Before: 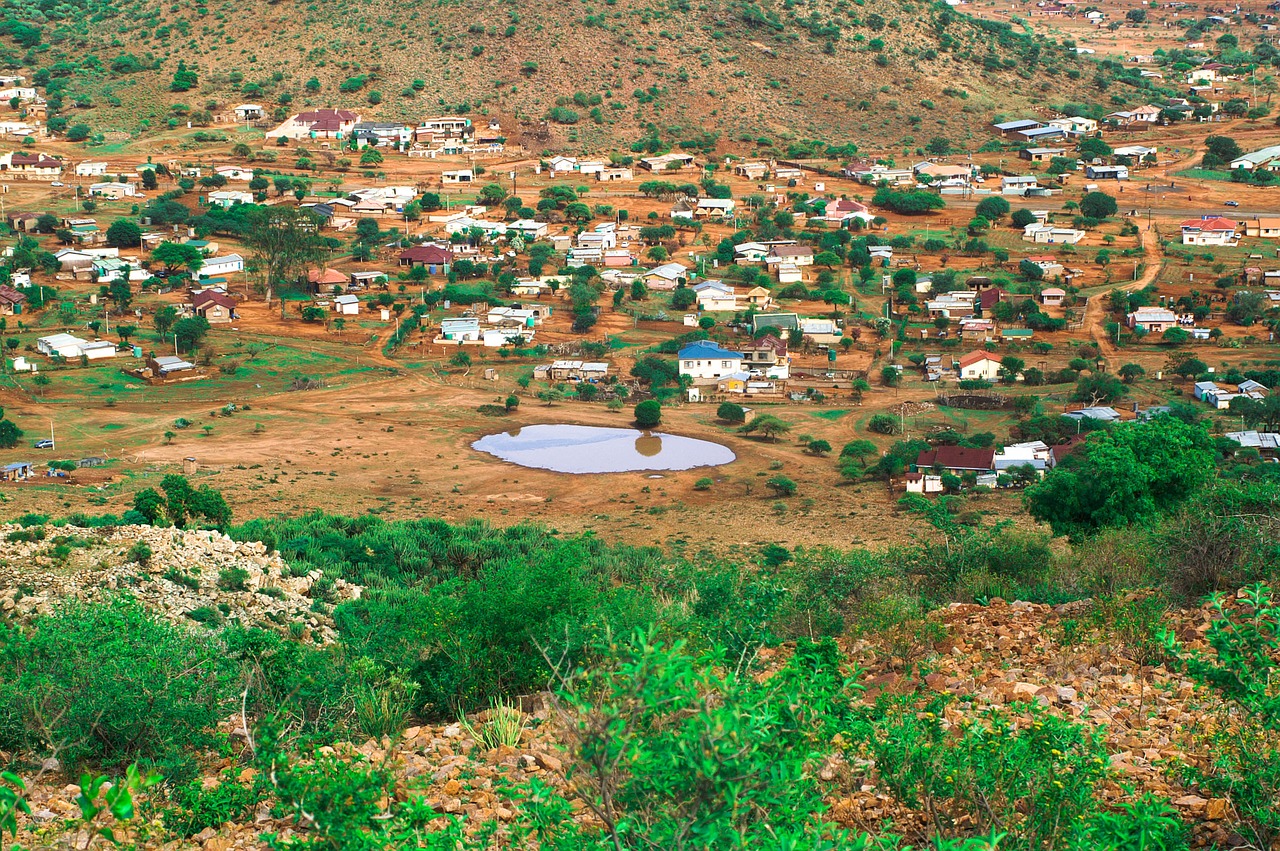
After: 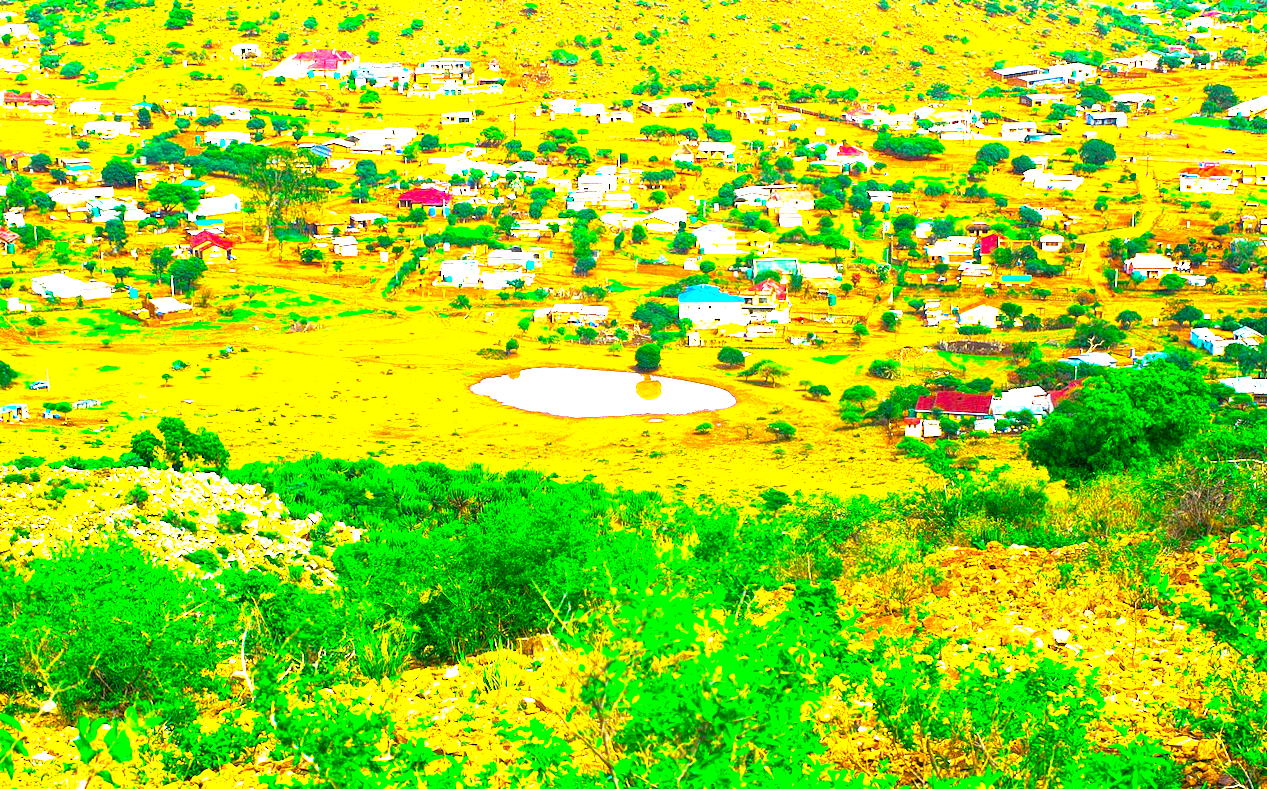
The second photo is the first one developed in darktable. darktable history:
crop and rotate: top 6.25%
local contrast: highlights 100%, shadows 100%, detail 120%, midtone range 0.2
color balance rgb: linear chroma grading › global chroma 20%, perceptual saturation grading › global saturation 65%, perceptual saturation grading › highlights 50%, perceptual saturation grading › shadows 30%, perceptual brilliance grading › global brilliance 12%, perceptual brilliance grading › highlights 15%, global vibrance 20%
exposure: black level correction 0, exposure 1.45 EV, compensate exposure bias true, compensate highlight preservation false
rotate and perspective: rotation 0.174°, lens shift (vertical) 0.013, lens shift (horizontal) 0.019, shear 0.001, automatic cropping original format, crop left 0.007, crop right 0.991, crop top 0.016, crop bottom 0.997
